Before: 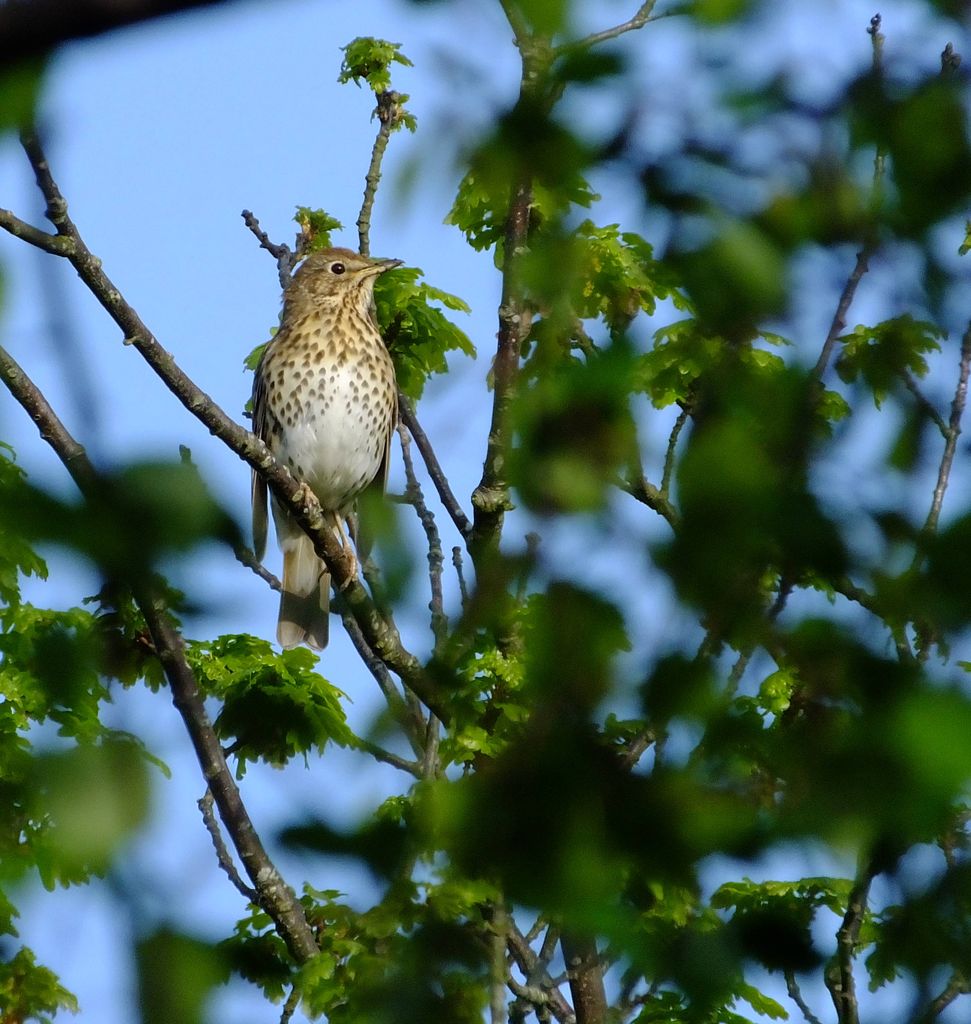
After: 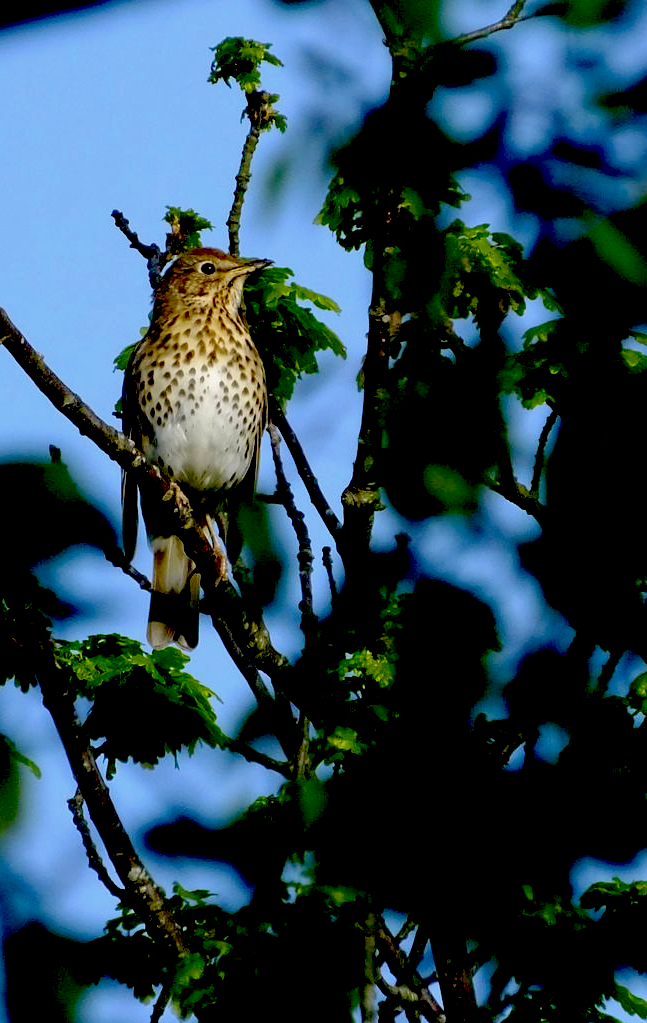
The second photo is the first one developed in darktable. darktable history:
crop and rotate: left 13.426%, right 19.89%
color correction: highlights b* -0.049
exposure: black level correction 0.098, exposure -0.094 EV, compensate exposure bias true, compensate highlight preservation false
